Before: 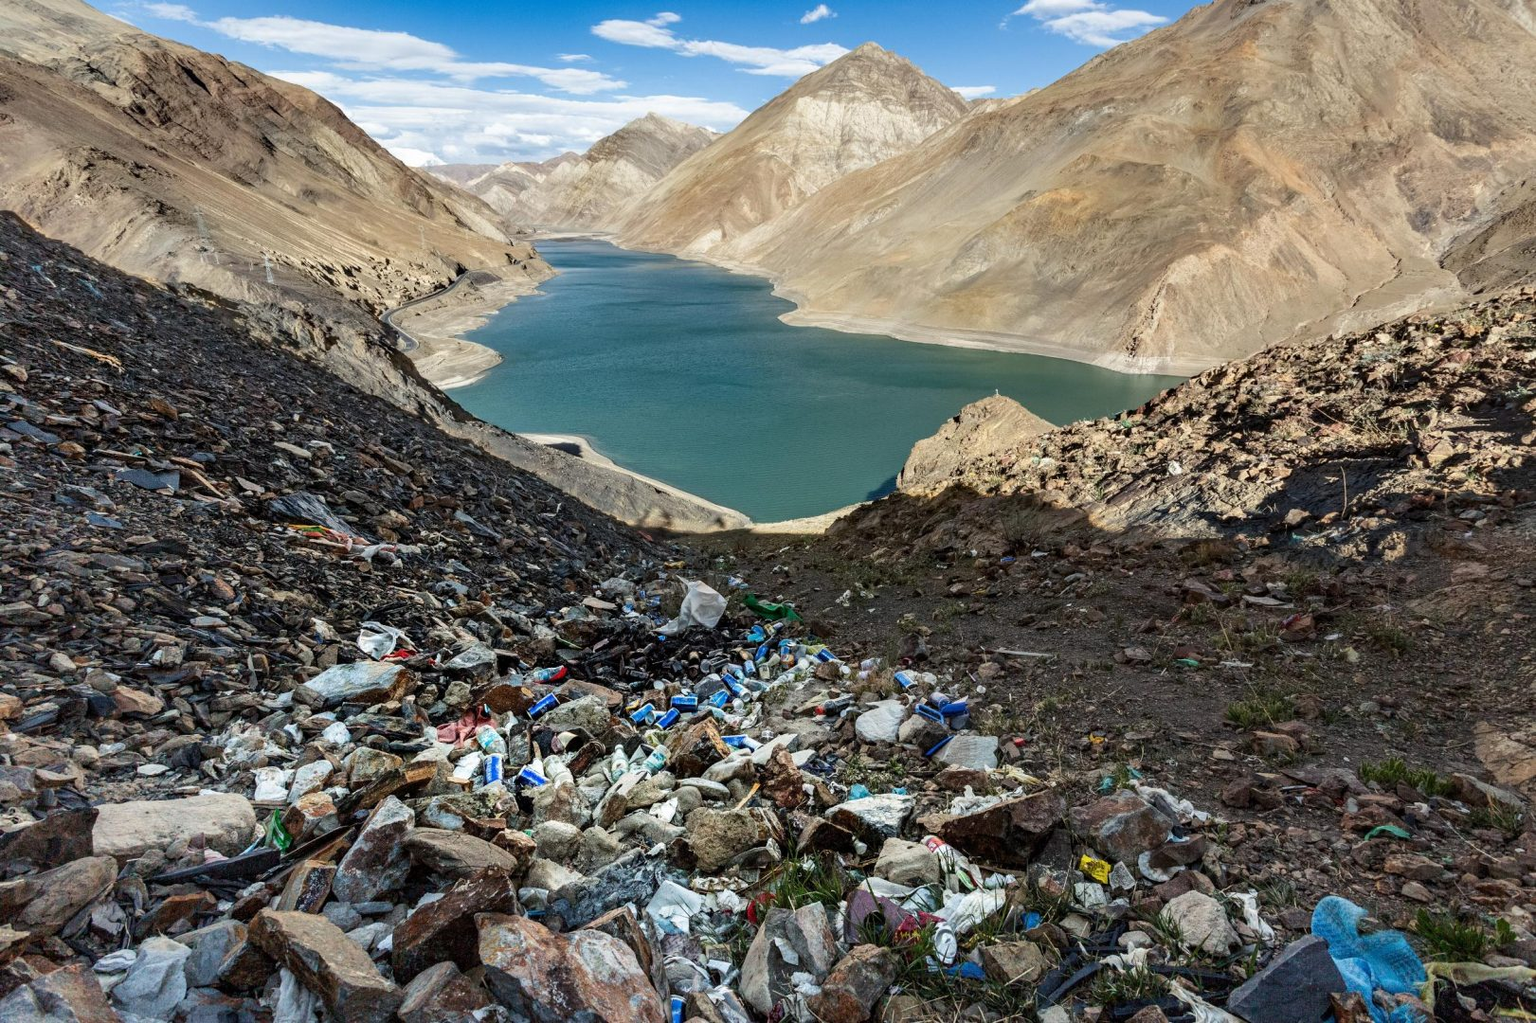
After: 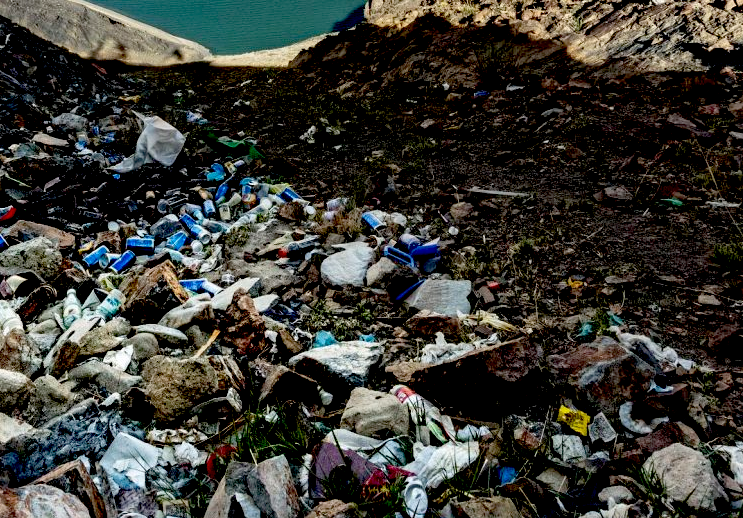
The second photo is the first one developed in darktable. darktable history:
exposure: black level correction 0.047, exposure 0.012 EV, compensate highlight preservation false
crop: left 35.929%, top 46.087%, right 18.223%, bottom 5.943%
